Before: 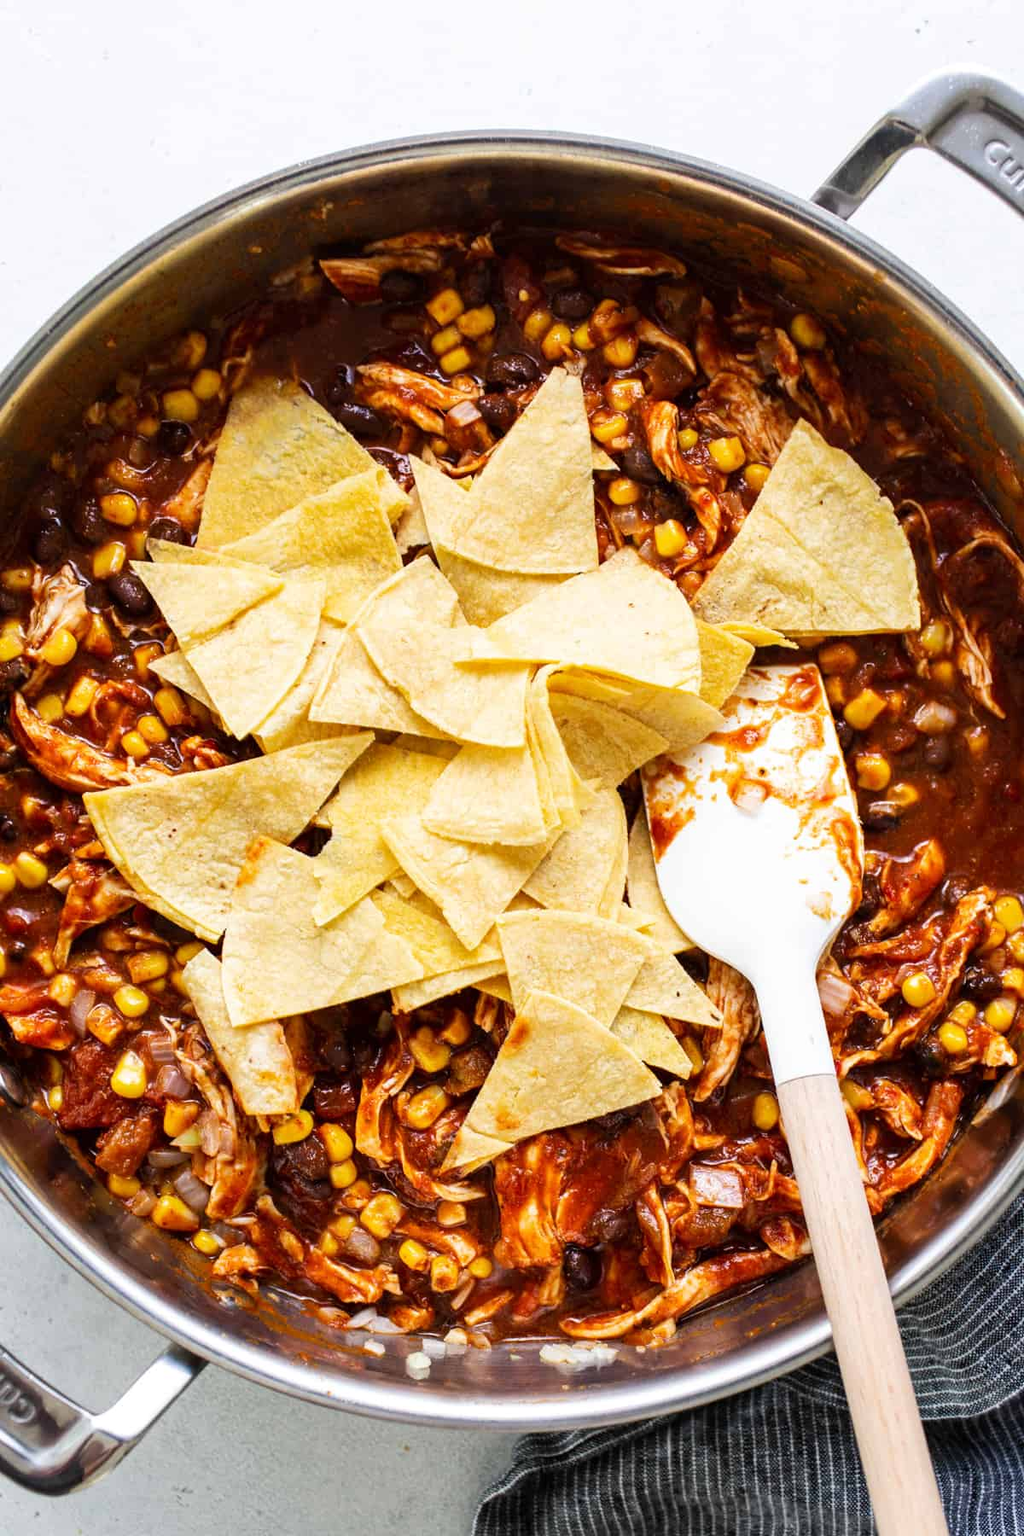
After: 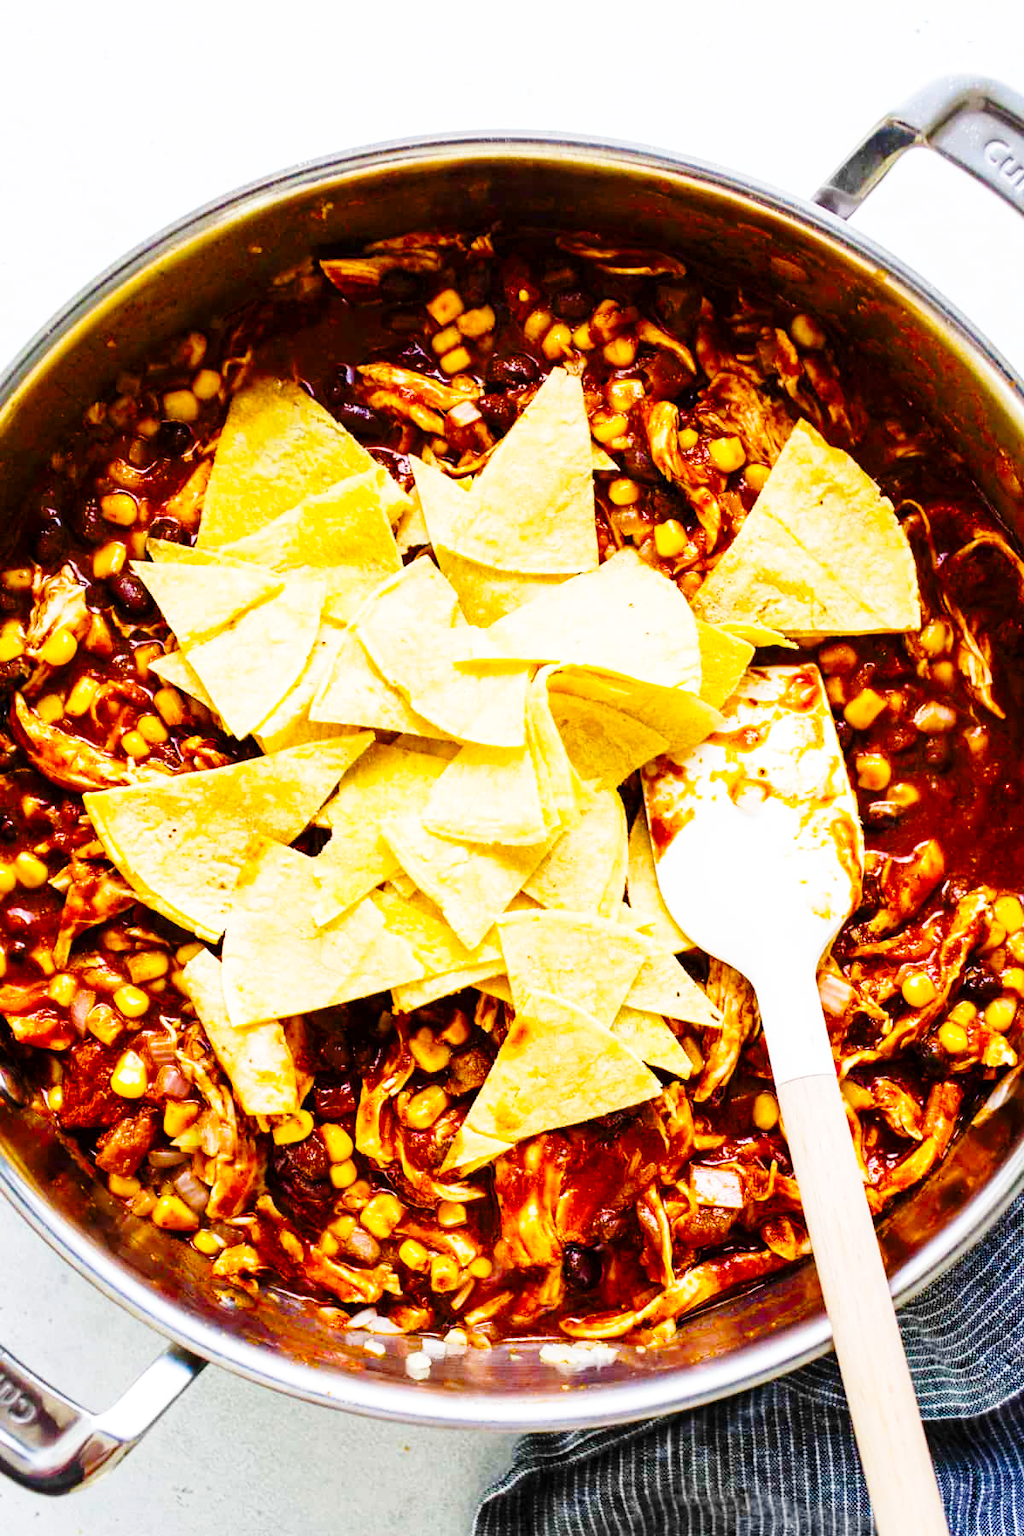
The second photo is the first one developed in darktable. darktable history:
base curve: curves: ch0 [(0, 0) (0.028, 0.03) (0.121, 0.232) (0.46, 0.748) (0.859, 0.968) (1, 1)], preserve colors none
color balance rgb: perceptual saturation grading › global saturation 39.806%, perceptual saturation grading › highlights -25.746%, perceptual saturation grading › mid-tones 34.456%, perceptual saturation grading › shadows 35.352%, global vibrance 20%
